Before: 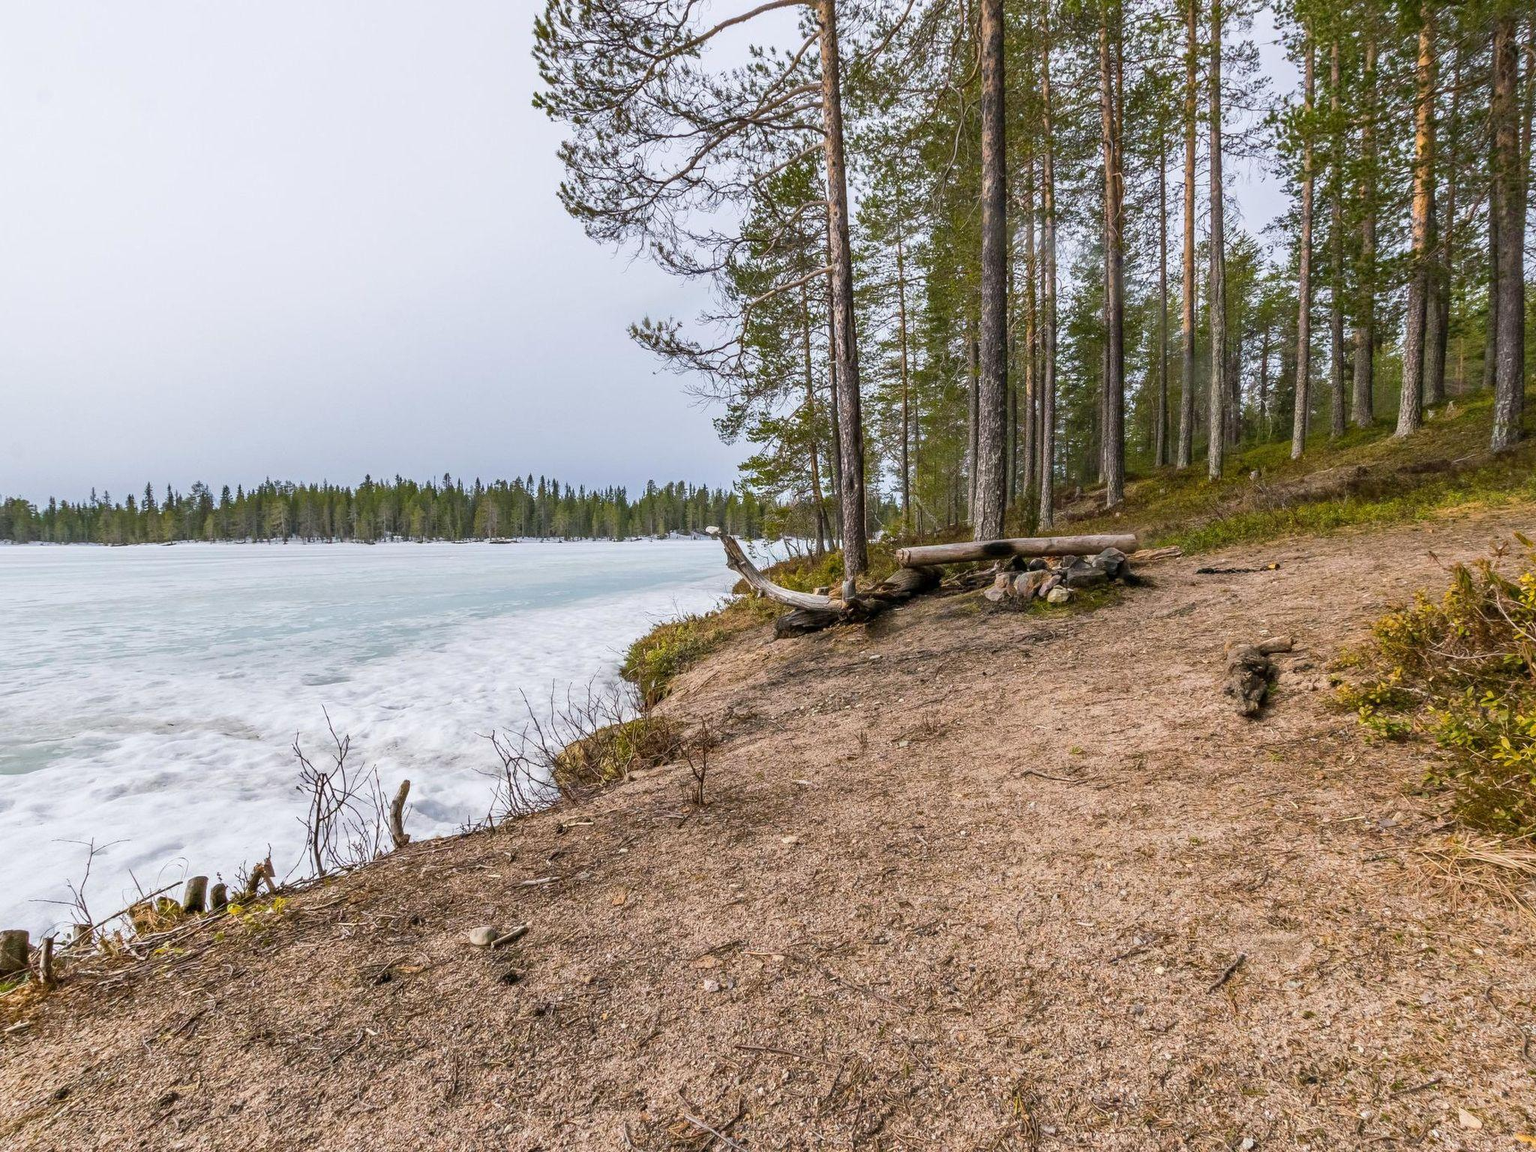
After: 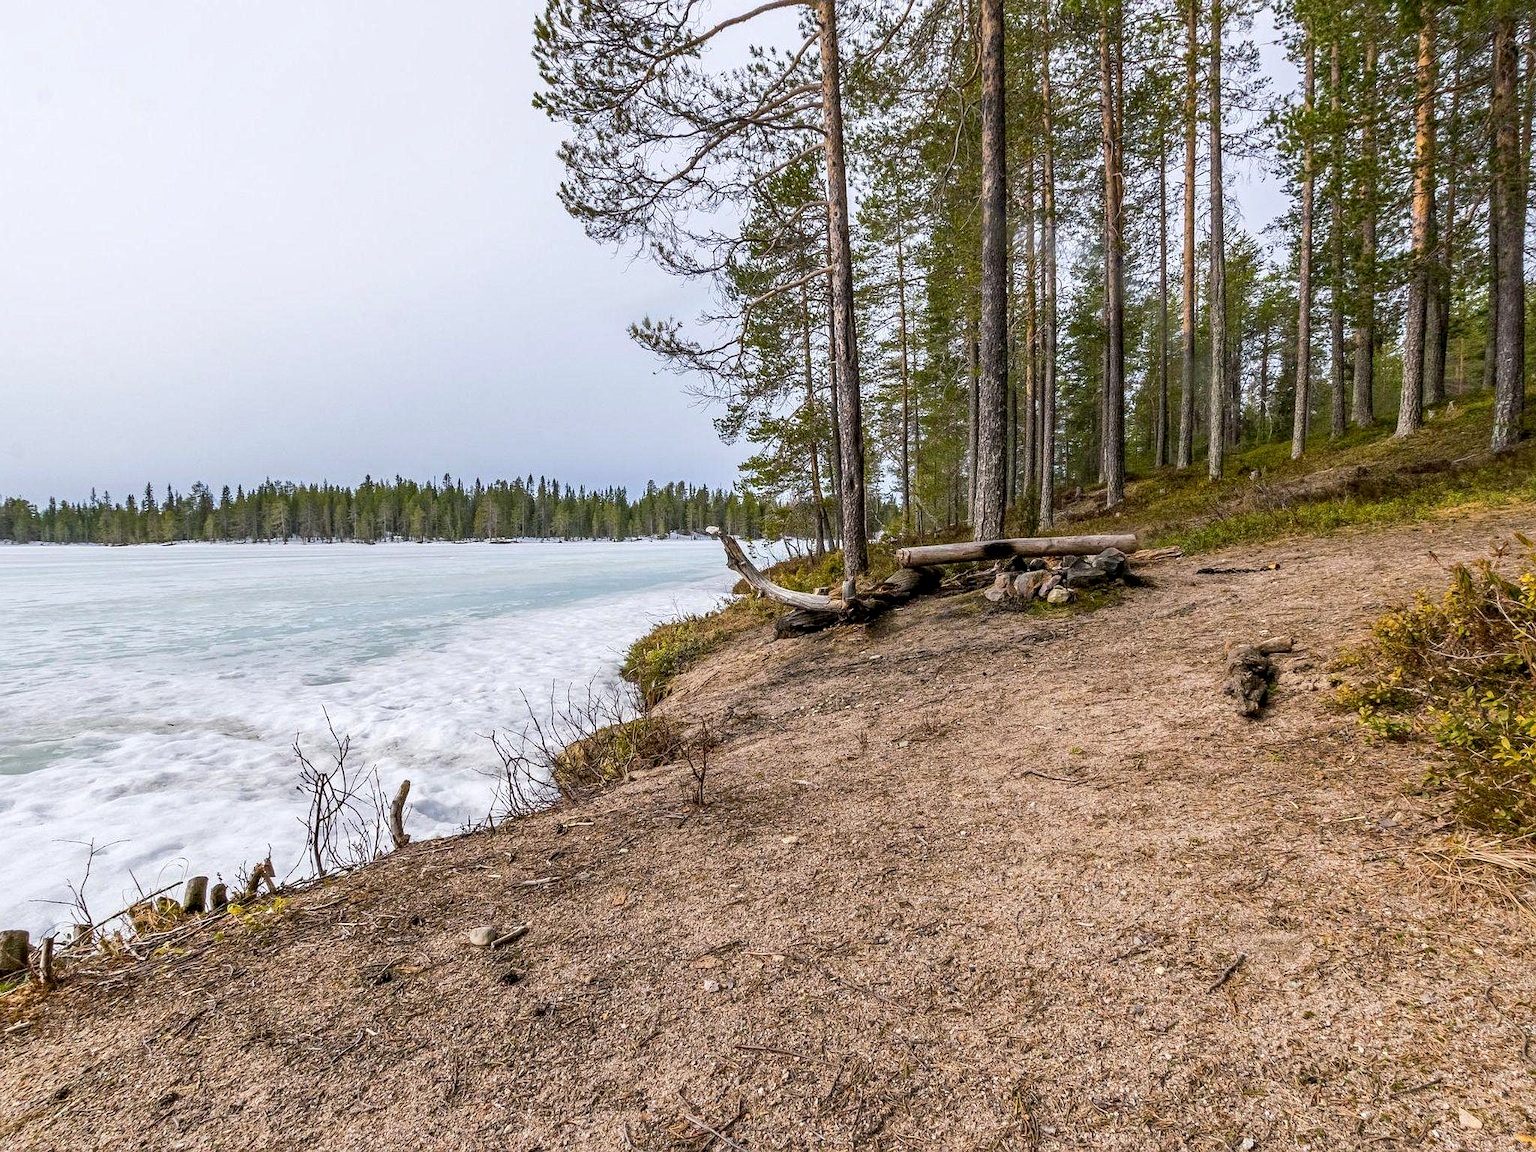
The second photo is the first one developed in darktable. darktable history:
exposure: black level correction 0.004, exposure 0.014 EV, compensate highlight preservation false
color zones: curves: ch0 [(0.068, 0.464) (0.25, 0.5) (0.48, 0.508) (0.75, 0.536) (0.886, 0.476) (0.967, 0.456)]; ch1 [(0.066, 0.456) (0.25, 0.5) (0.616, 0.508) (0.746, 0.56) (0.934, 0.444)]
sharpen: radius 1.272, amount 0.305, threshold 0
local contrast: highlights 100%, shadows 100%, detail 131%, midtone range 0.2
